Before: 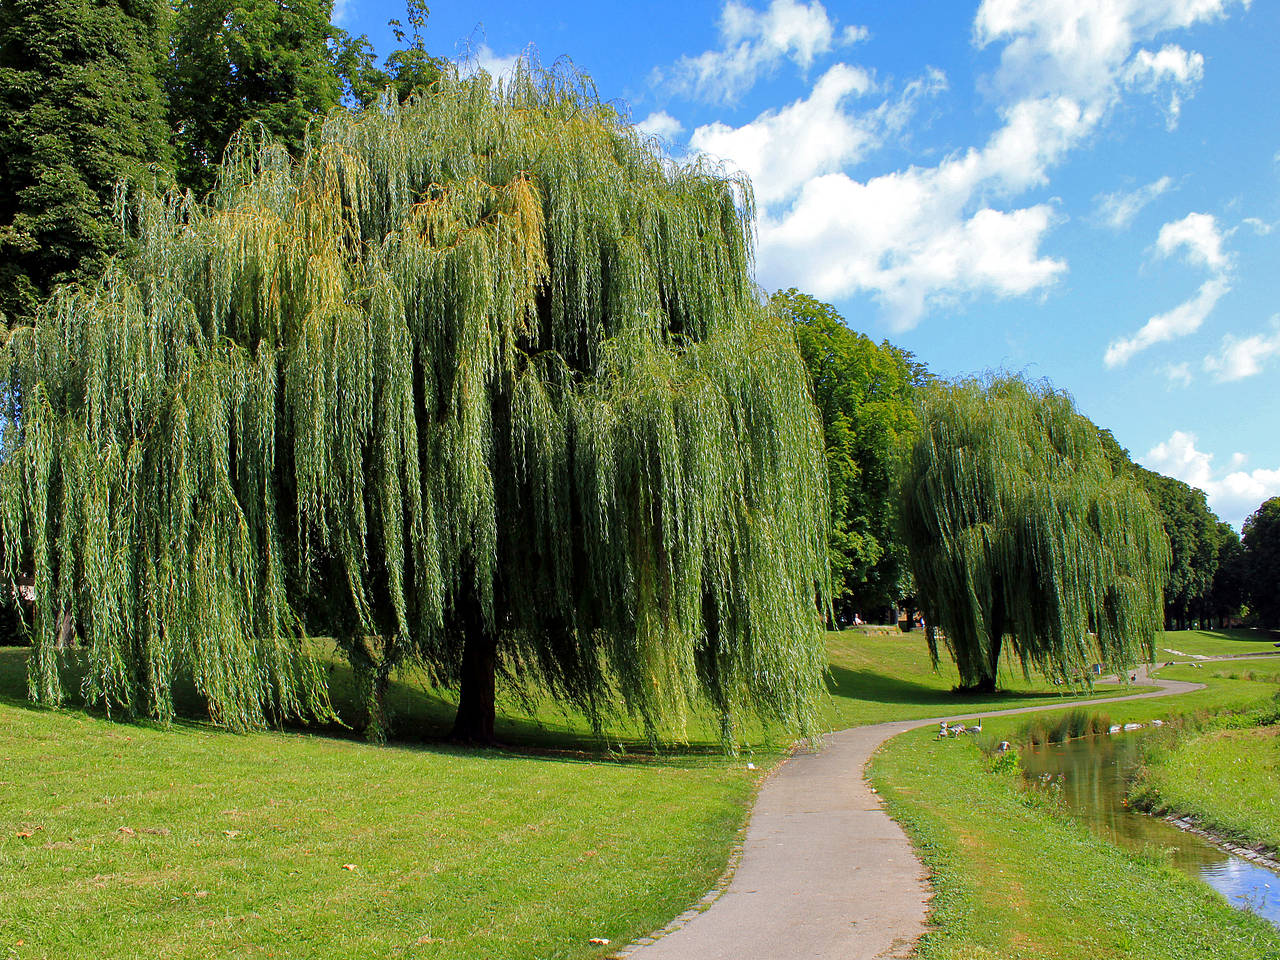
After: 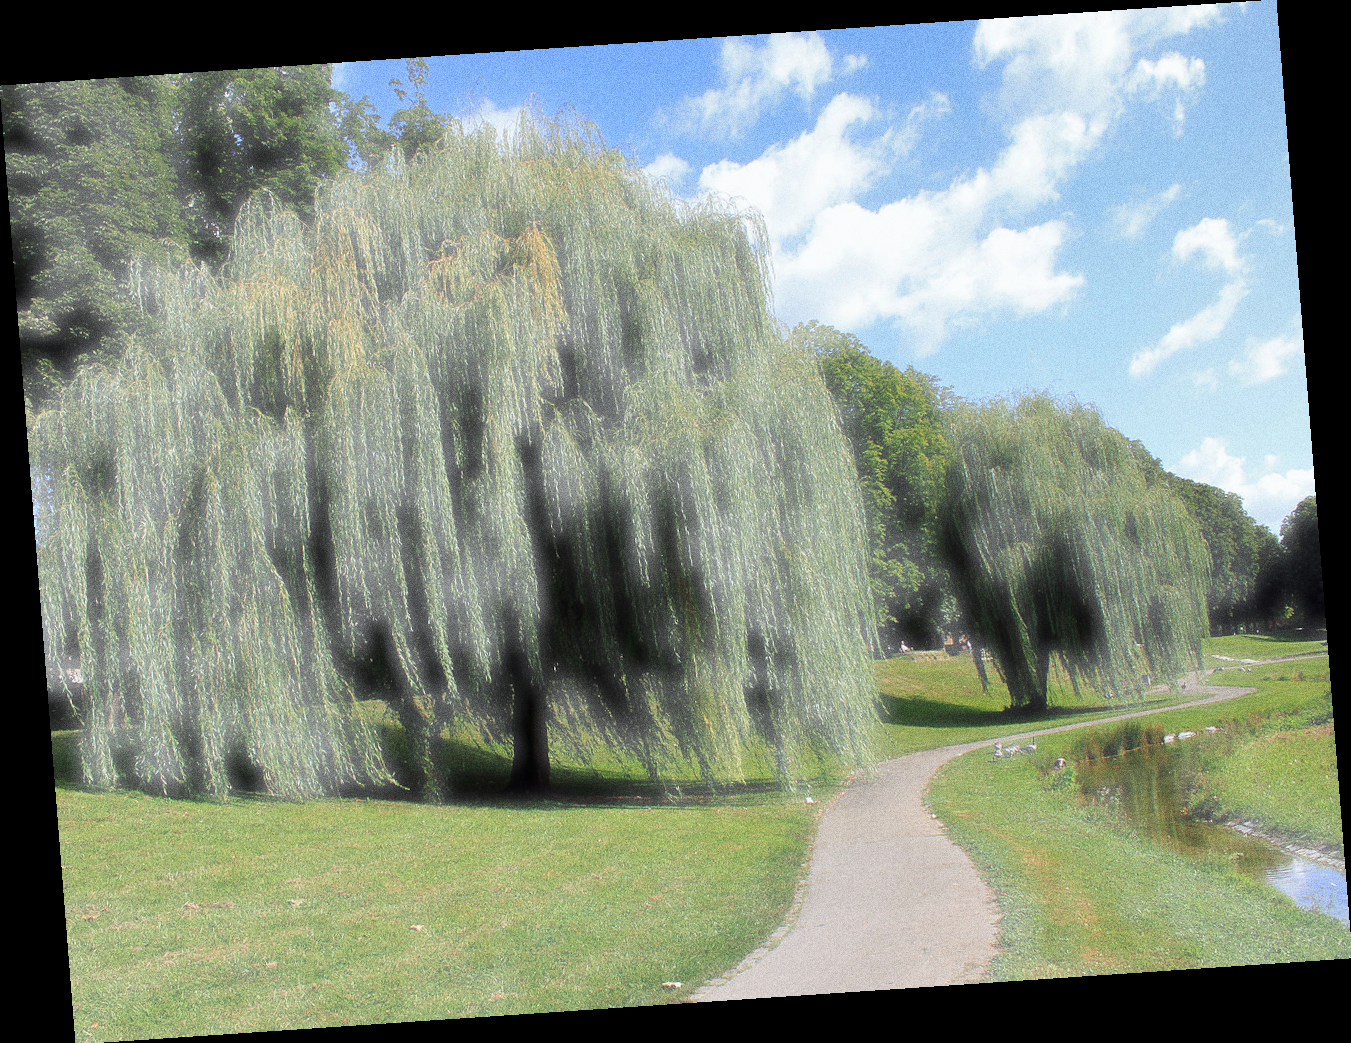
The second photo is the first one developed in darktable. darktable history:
haze removal: strength -0.9, distance 0.225, compatibility mode true, adaptive false
rotate and perspective: rotation -4.2°, shear 0.006, automatic cropping off
grain: coarseness 0.09 ISO, strength 40%
